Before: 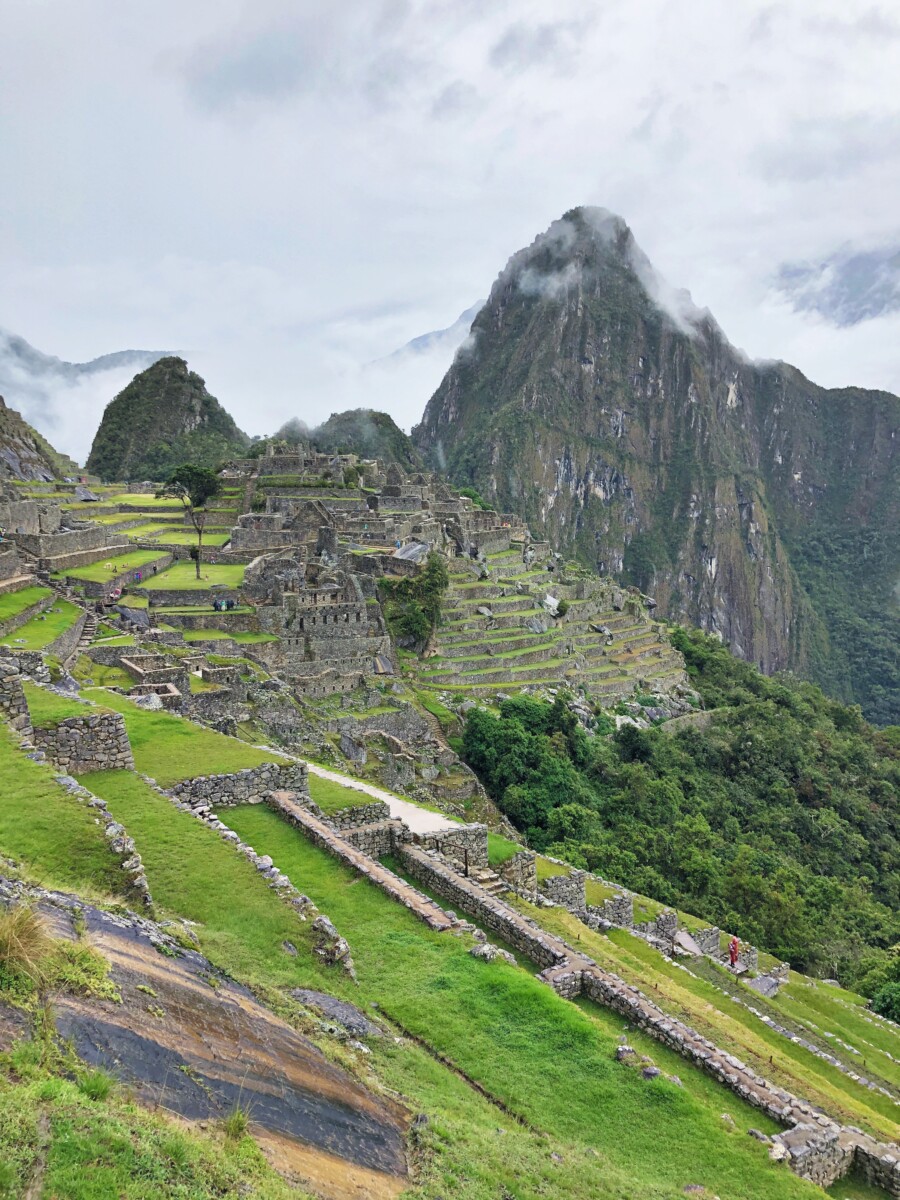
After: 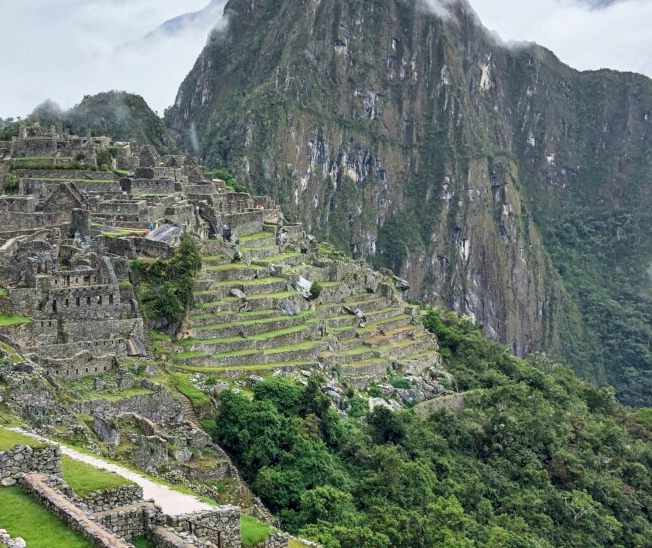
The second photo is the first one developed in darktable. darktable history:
local contrast: on, module defaults
crop and rotate: left 27.448%, top 26.566%, bottom 27.732%
